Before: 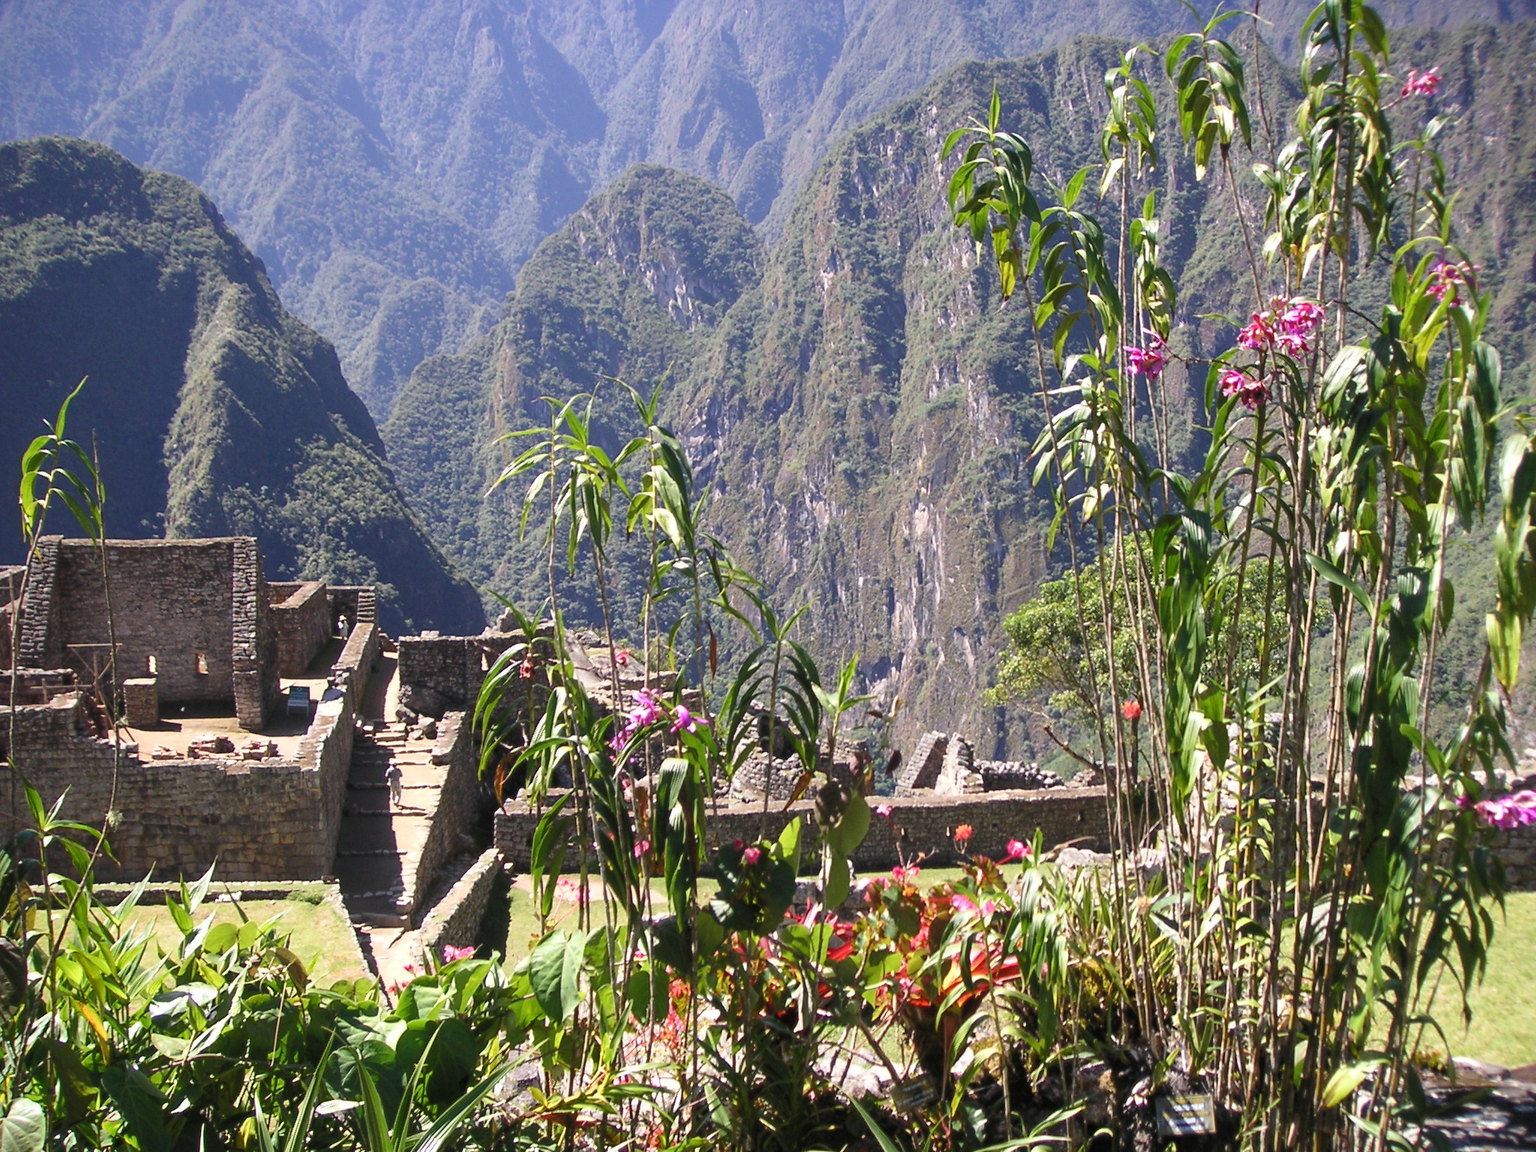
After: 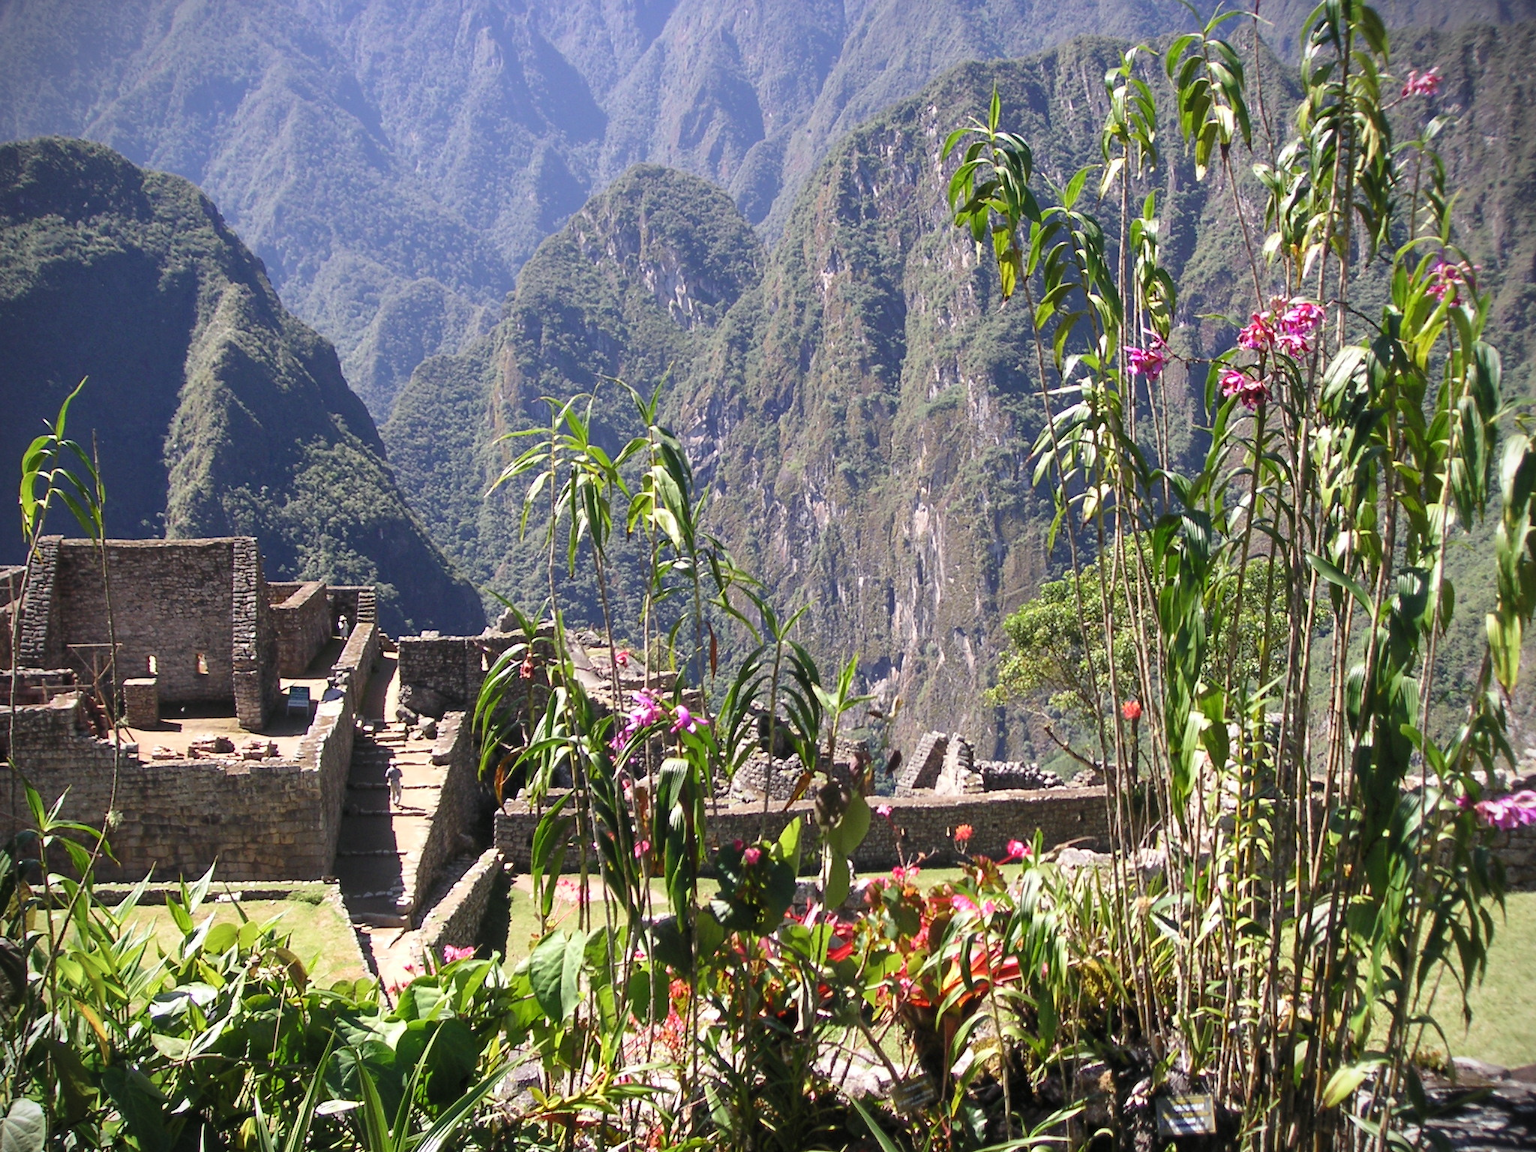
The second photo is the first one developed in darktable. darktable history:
color correction: highlights a* -0.182, highlights b* -0.124
local contrast: mode bilateral grid, contrast 15, coarseness 36, detail 105%, midtone range 0.2
vignetting: fall-off start 92.6%, brightness -0.52, saturation -0.51, center (-0.012, 0)
